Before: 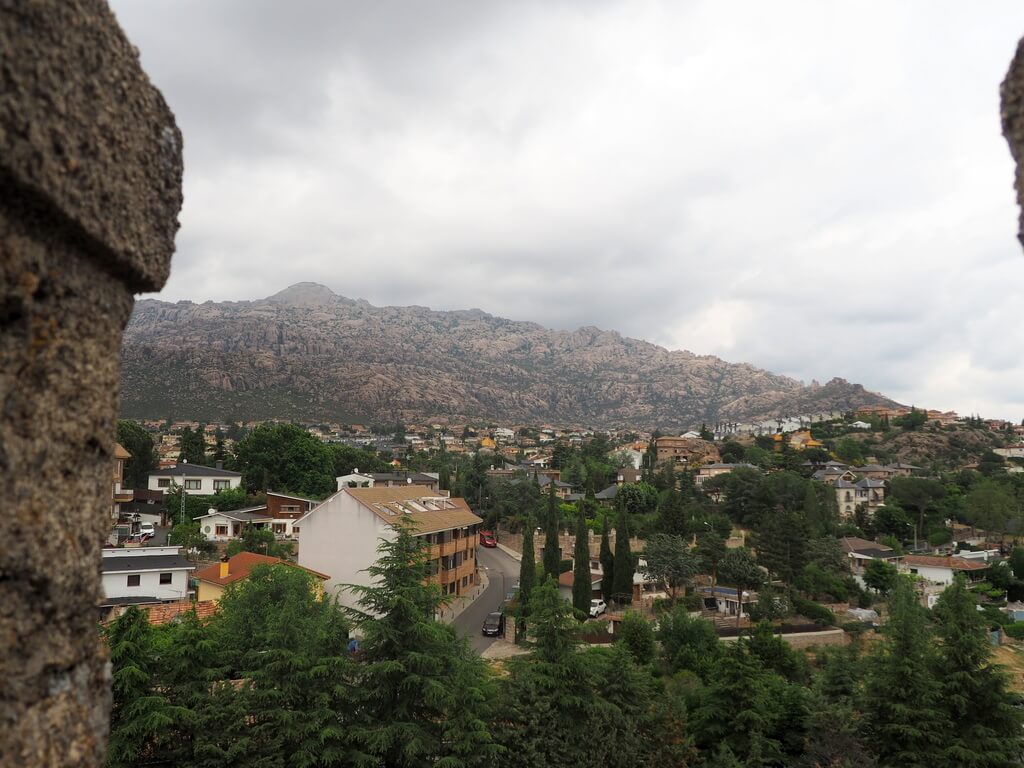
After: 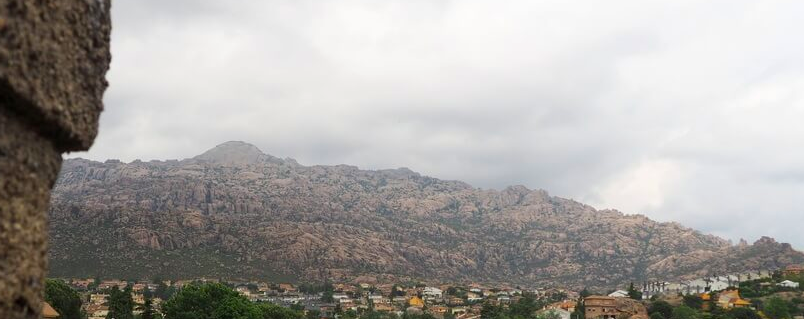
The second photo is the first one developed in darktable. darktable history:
contrast brightness saturation: contrast 0.04, saturation 0.16
crop: left 7.036%, top 18.398%, right 14.379%, bottom 40.043%
